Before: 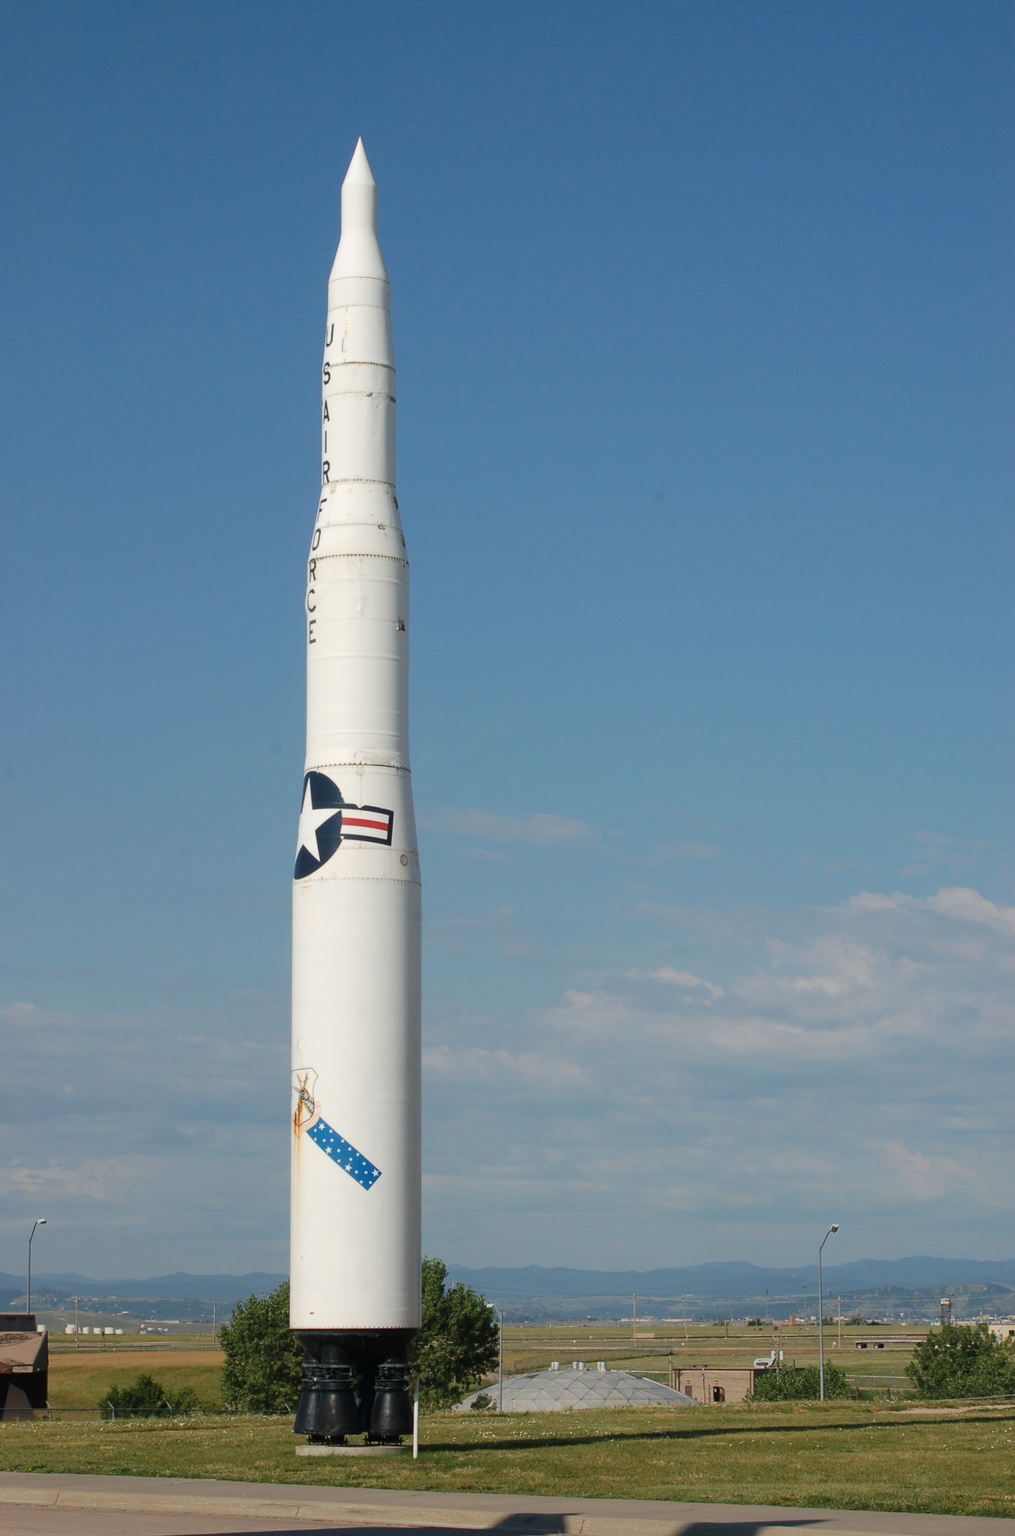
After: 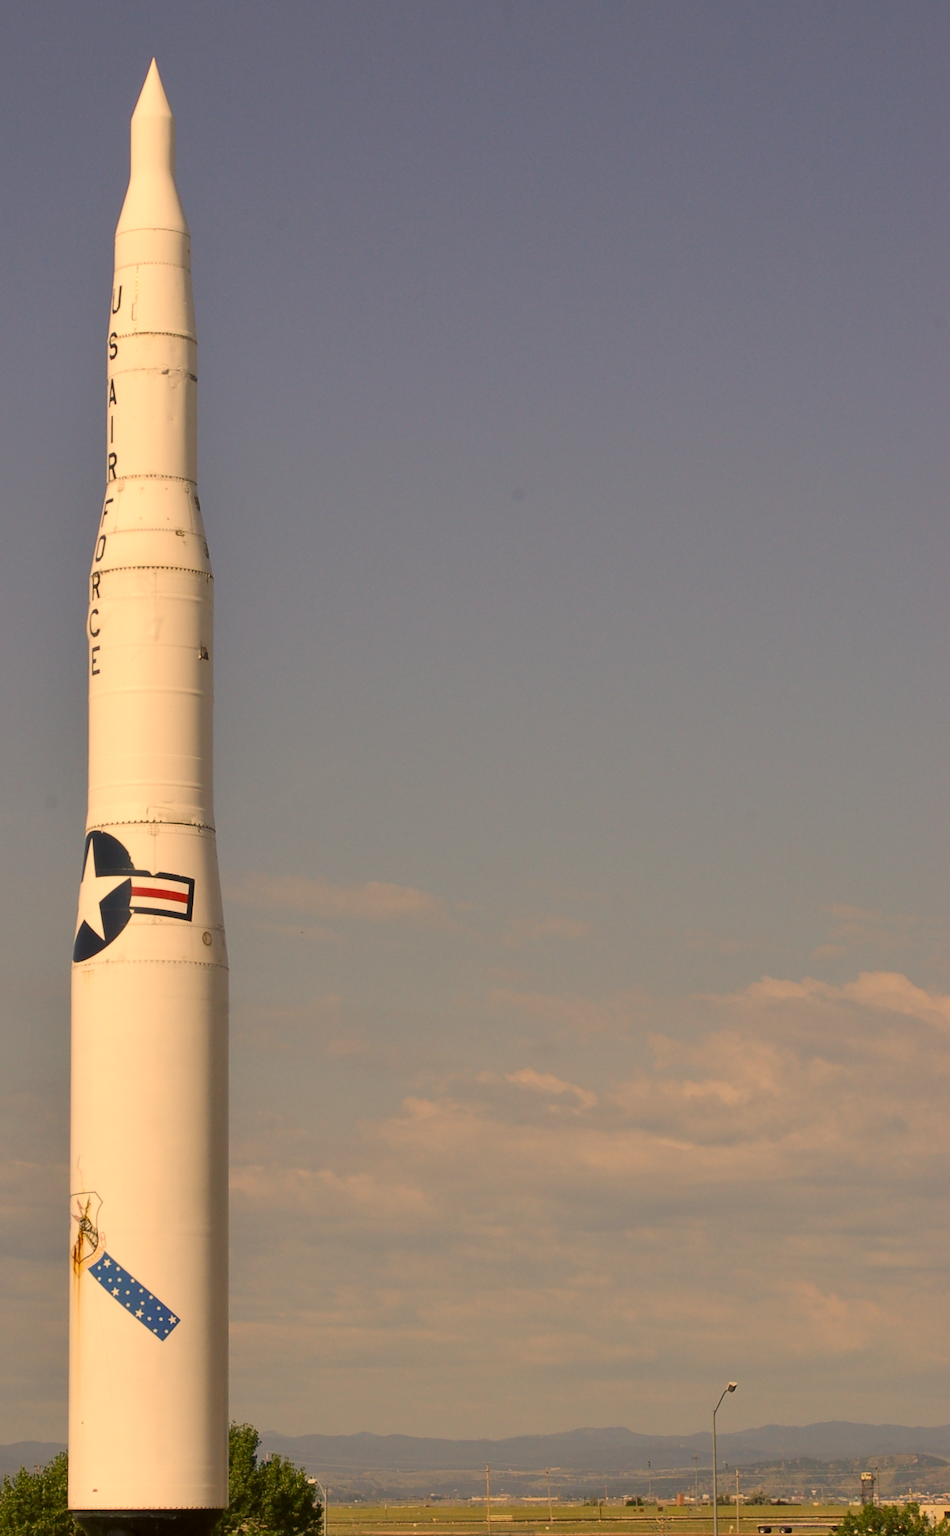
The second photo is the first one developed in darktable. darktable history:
crop: left 23.095%, top 5.827%, bottom 11.854%
shadows and highlights: soften with gaussian
color correction: highlights a* 17.94, highlights b* 35.39, shadows a* 1.48, shadows b* 6.42, saturation 1.01
